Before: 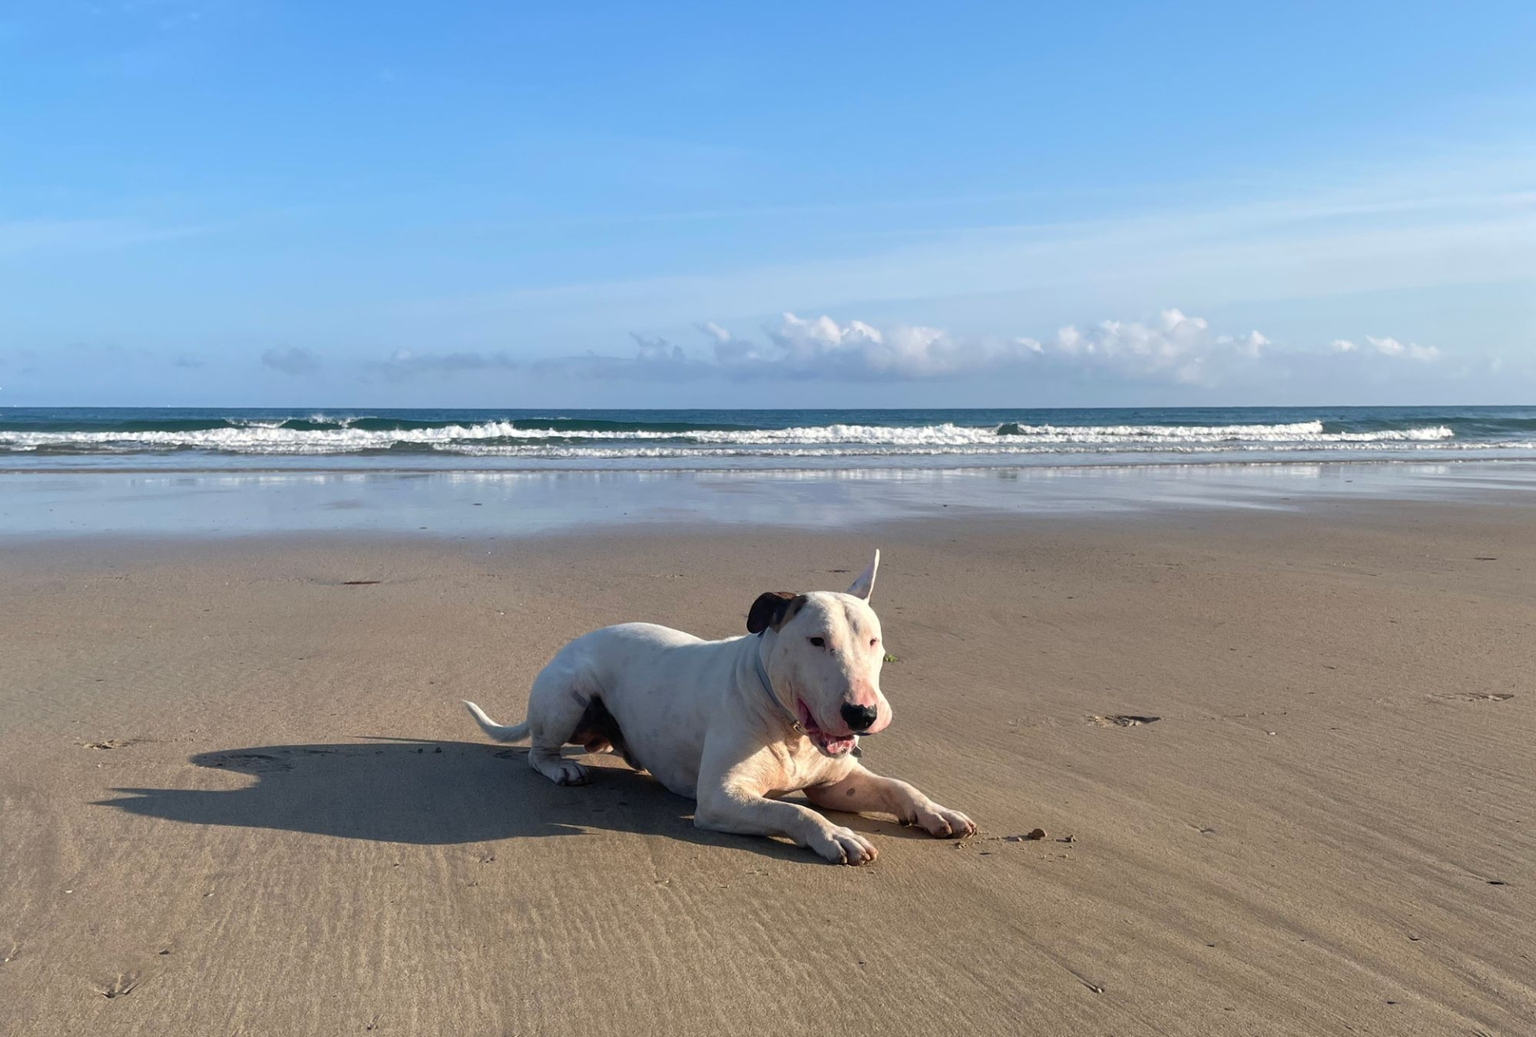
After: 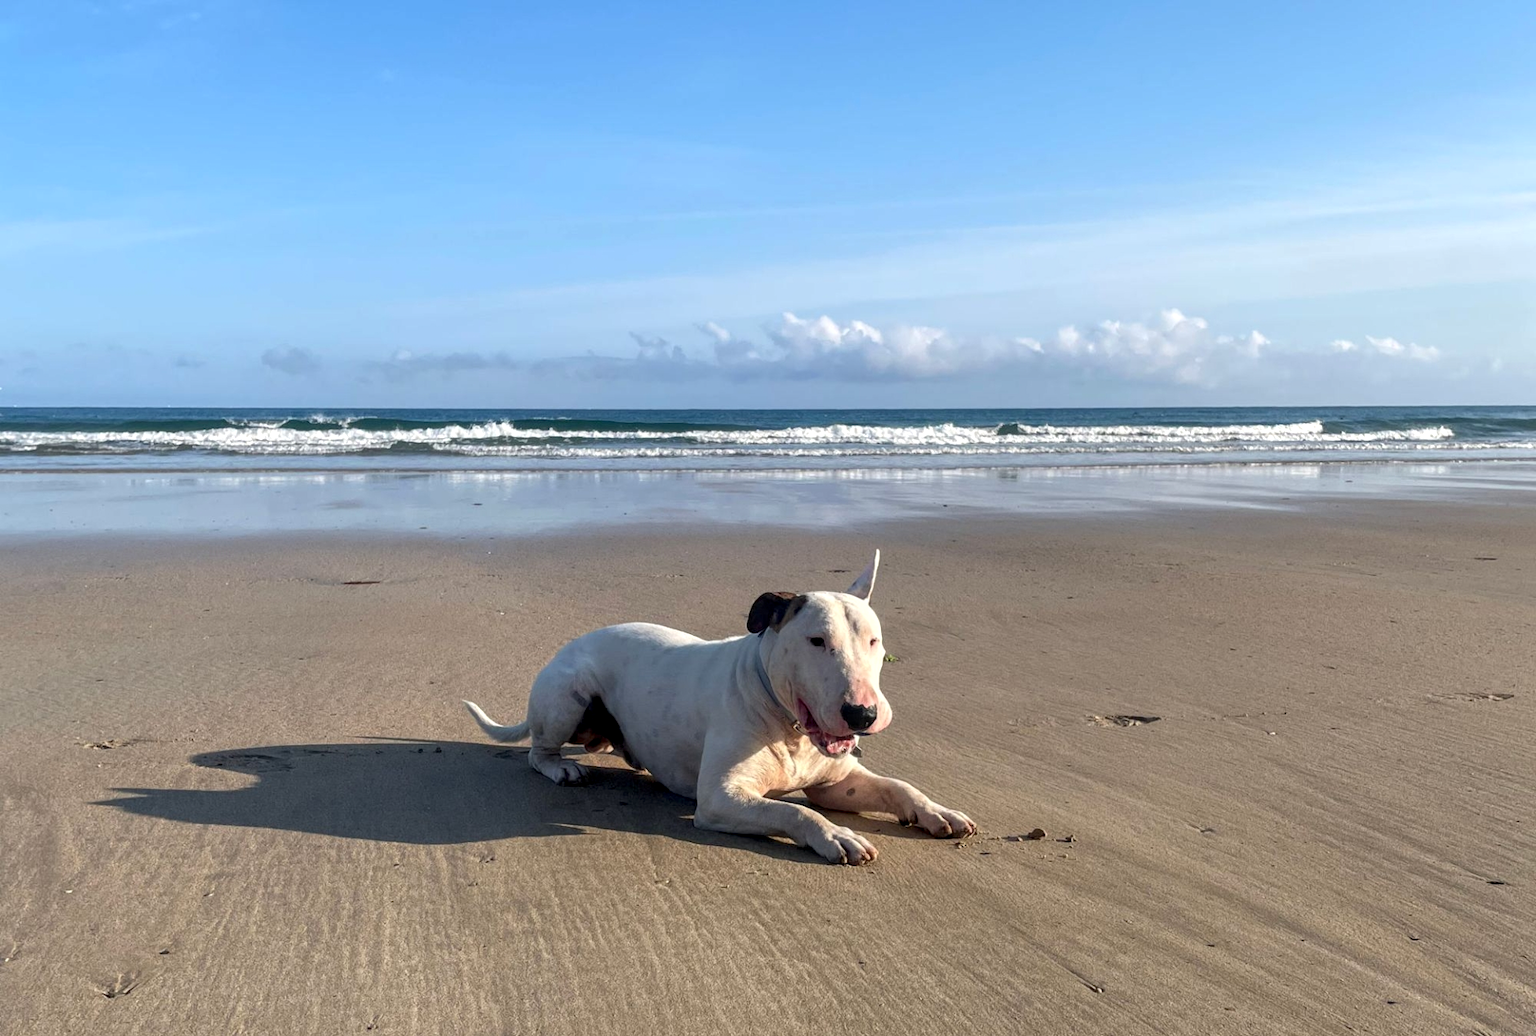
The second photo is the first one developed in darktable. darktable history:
exposure: exposure 0.131 EV, compensate highlight preservation false
local contrast: on, module defaults
